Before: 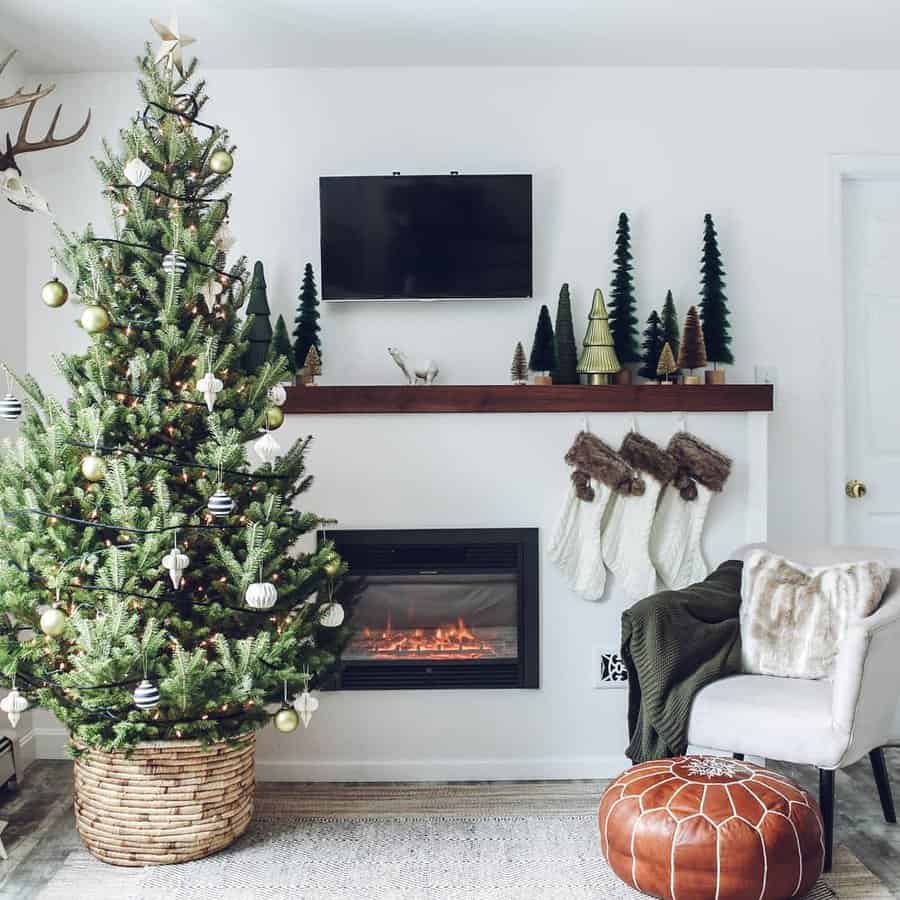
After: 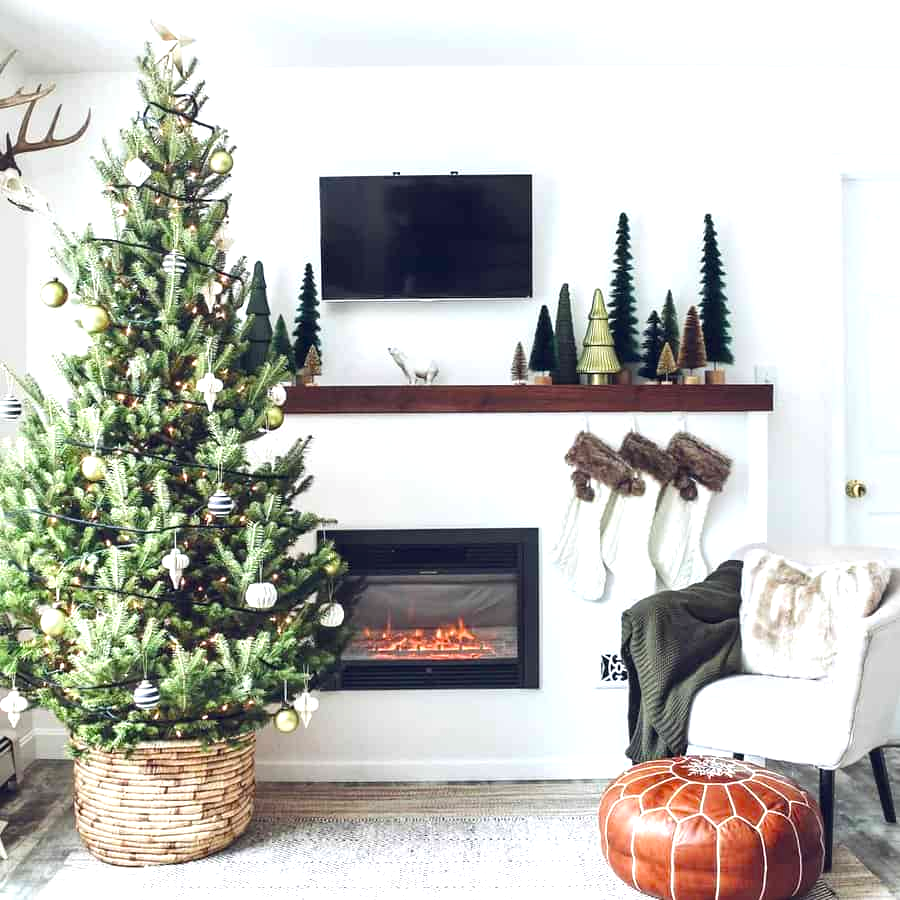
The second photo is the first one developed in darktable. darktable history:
exposure: black level correction 0, exposure 0.7 EV, compensate exposure bias true, compensate highlight preservation false
color balance rgb: perceptual saturation grading › global saturation 8.89%, saturation formula JzAzBz (2021)
